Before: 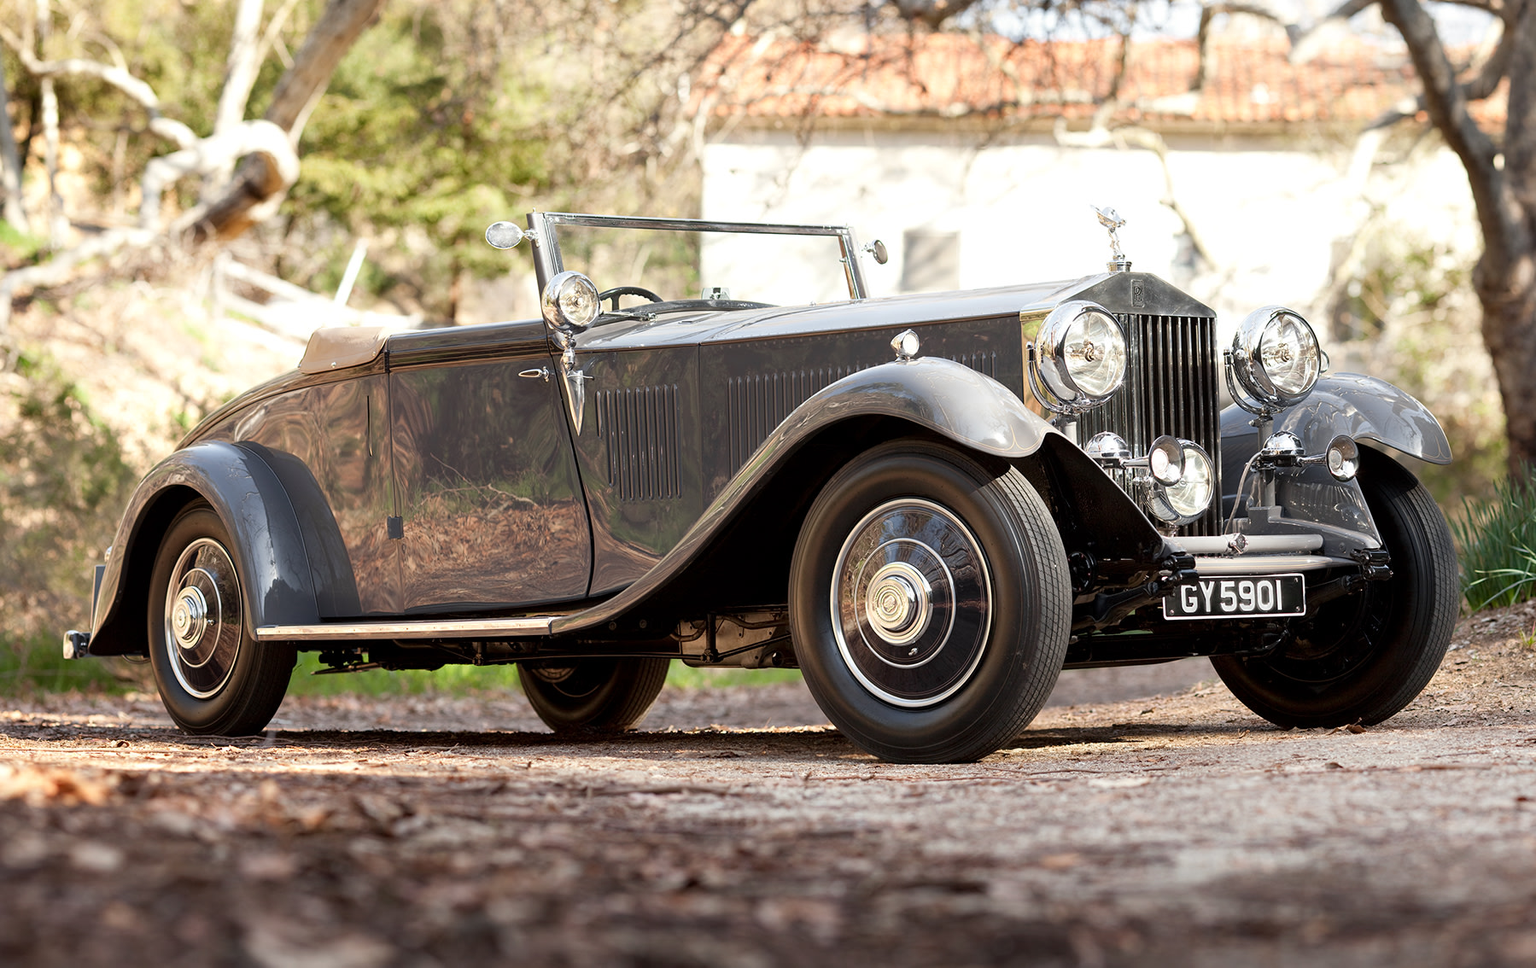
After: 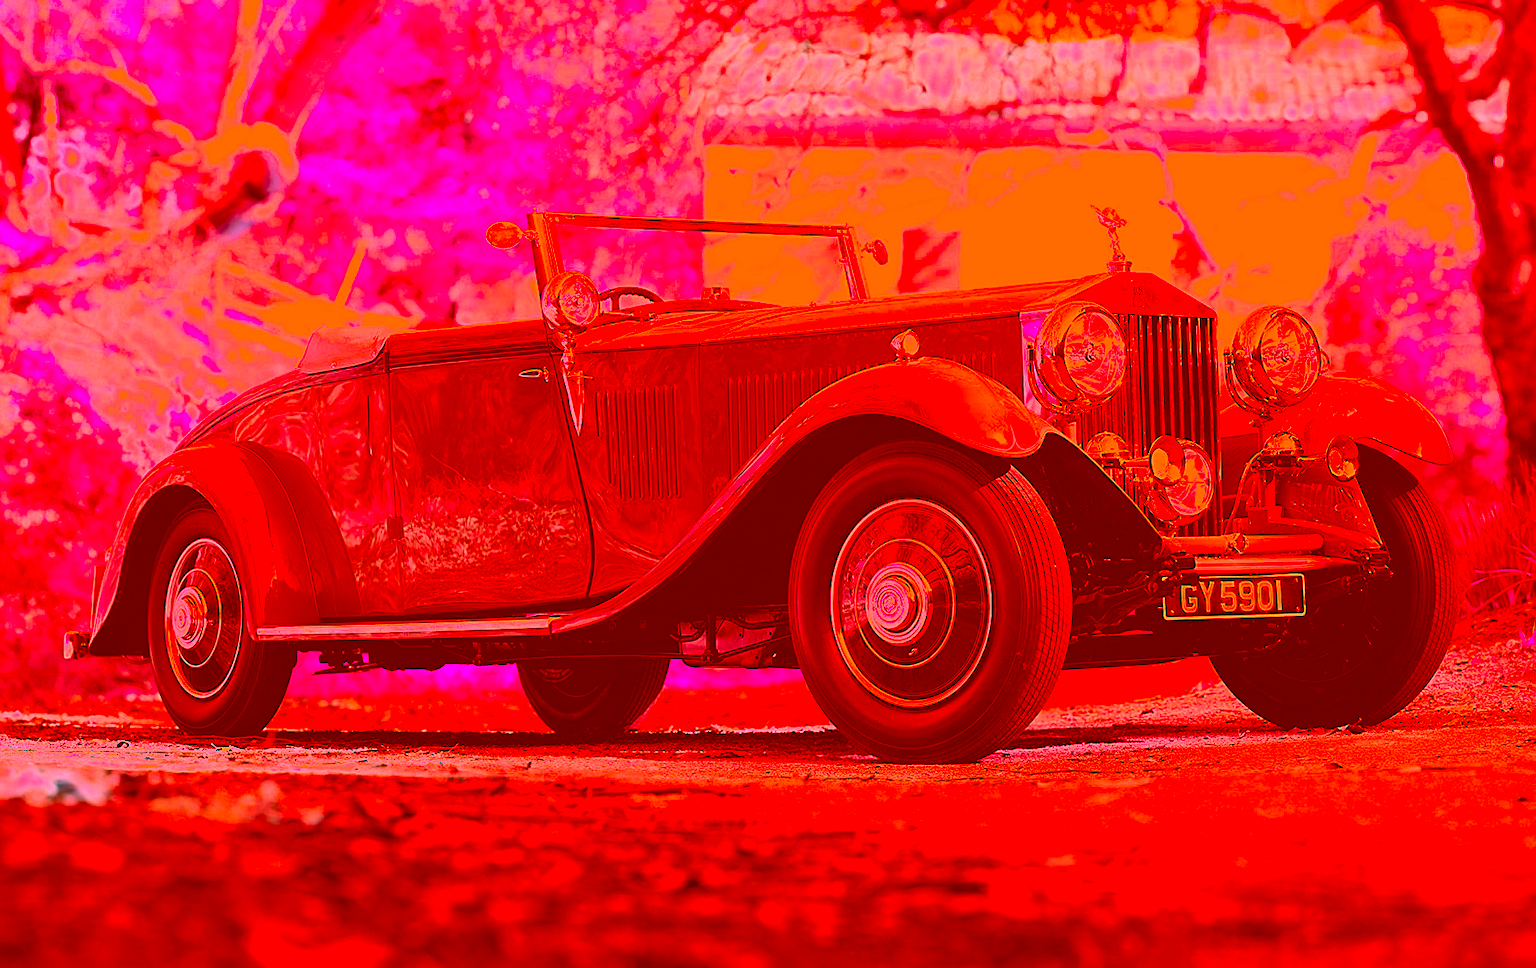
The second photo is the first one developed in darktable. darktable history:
color correction: highlights a* -39.39, highlights b* -39.82, shadows a* -39.96, shadows b* -39.94, saturation -2.97
sharpen: on, module defaults
